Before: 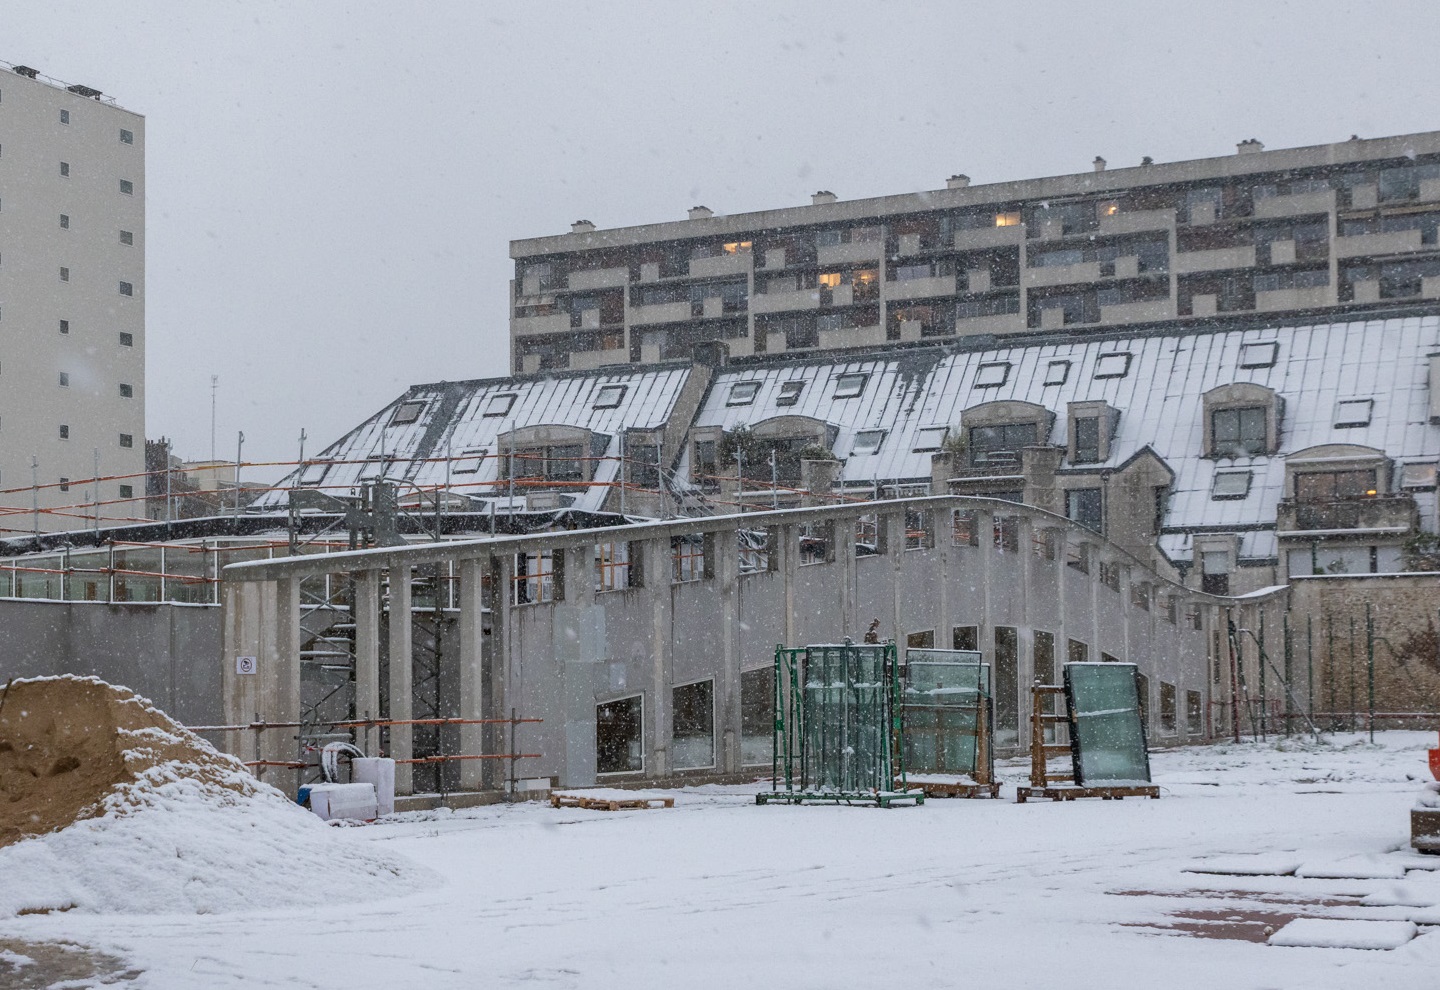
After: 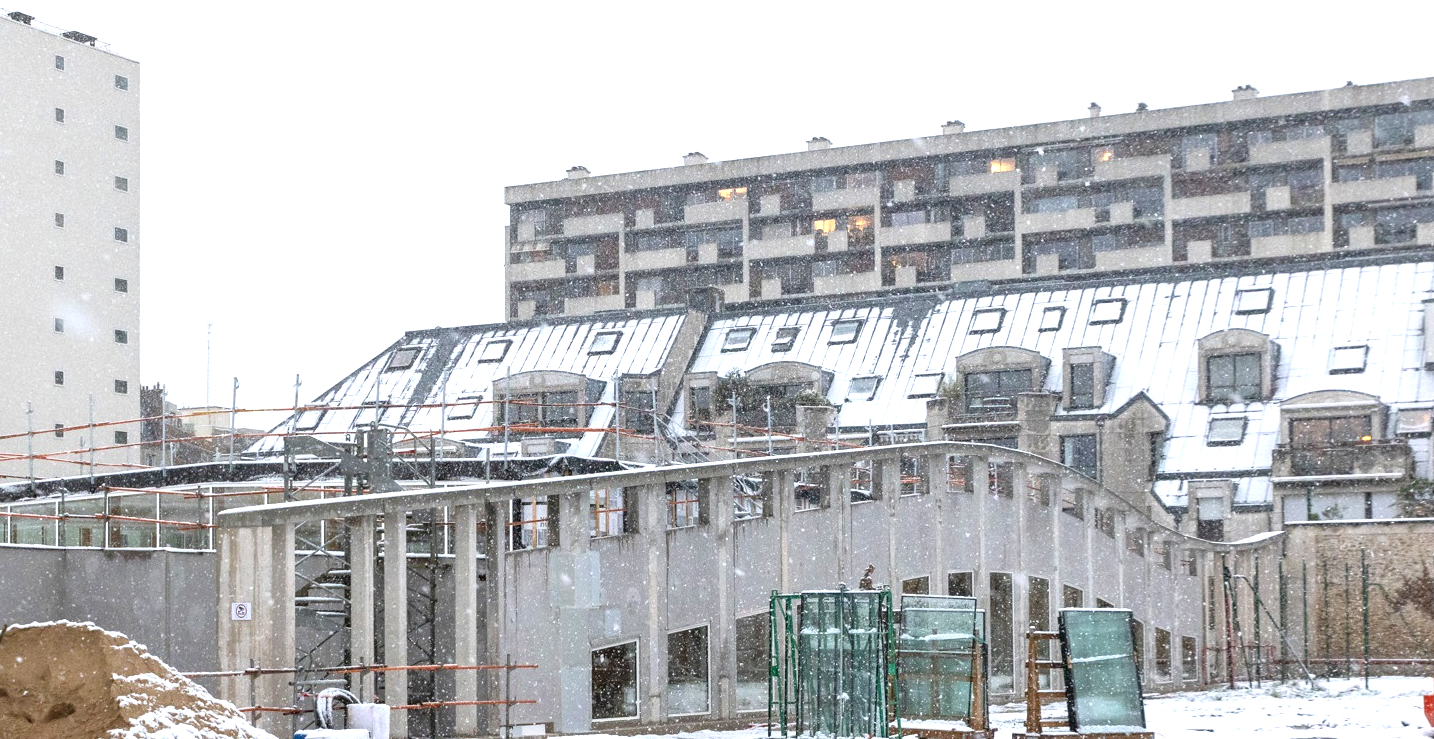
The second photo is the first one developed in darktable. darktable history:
crop: left 0.387%, top 5.469%, bottom 19.809%
exposure: black level correction 0, exposure 1.2 EV, compensate exposure bias true, compensate highlight preservation false
